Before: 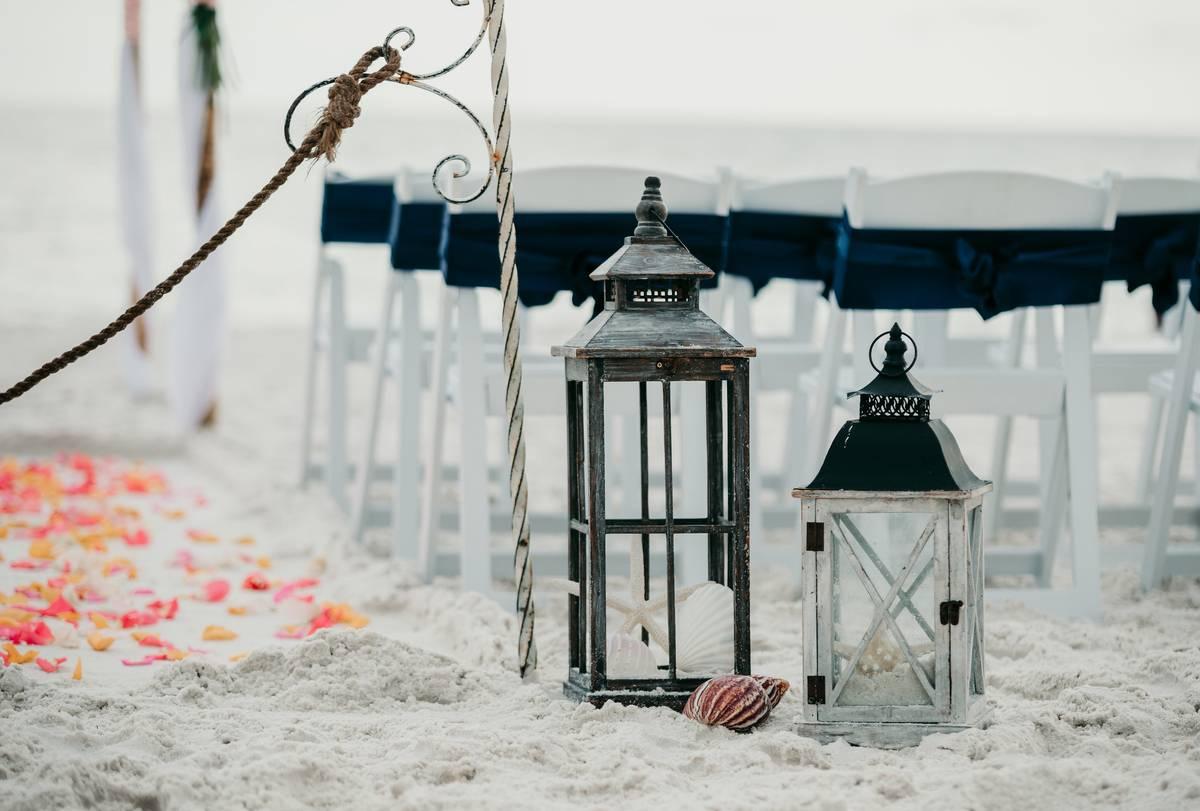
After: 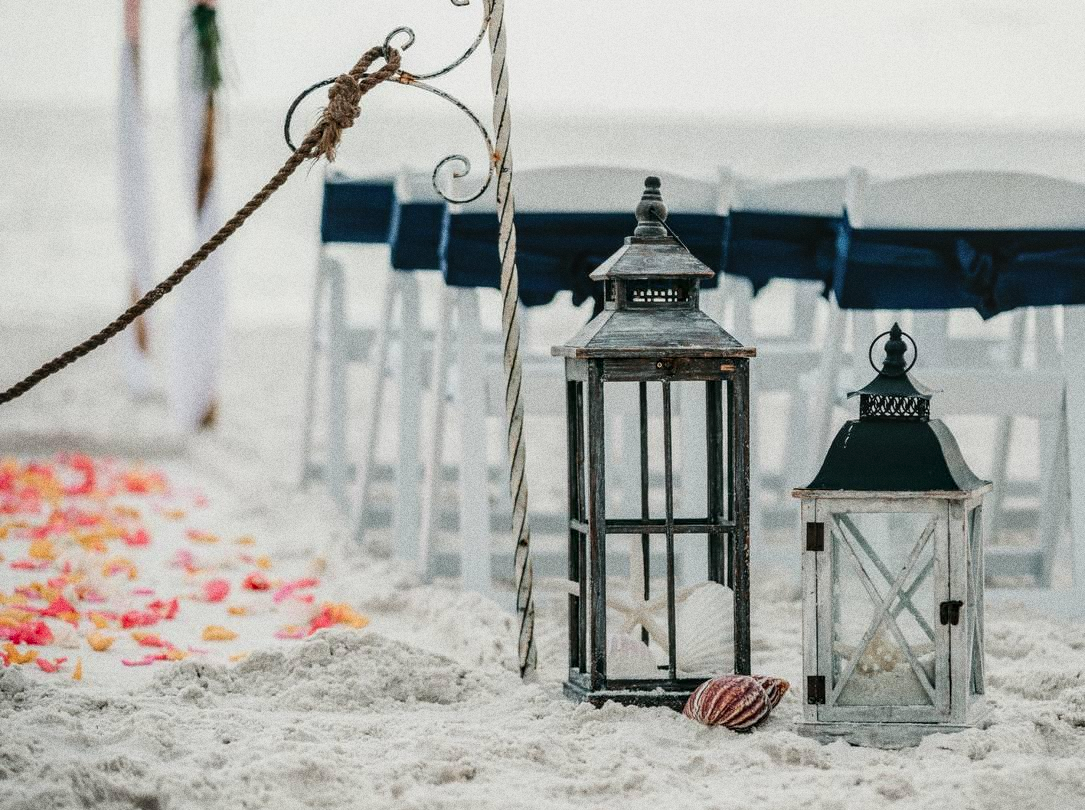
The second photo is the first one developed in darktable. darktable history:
crop: right 9.509%, bottom 0.031%
grain: coarseness 0.09 ISO, strength 40%
local contrast: on, module defaults
